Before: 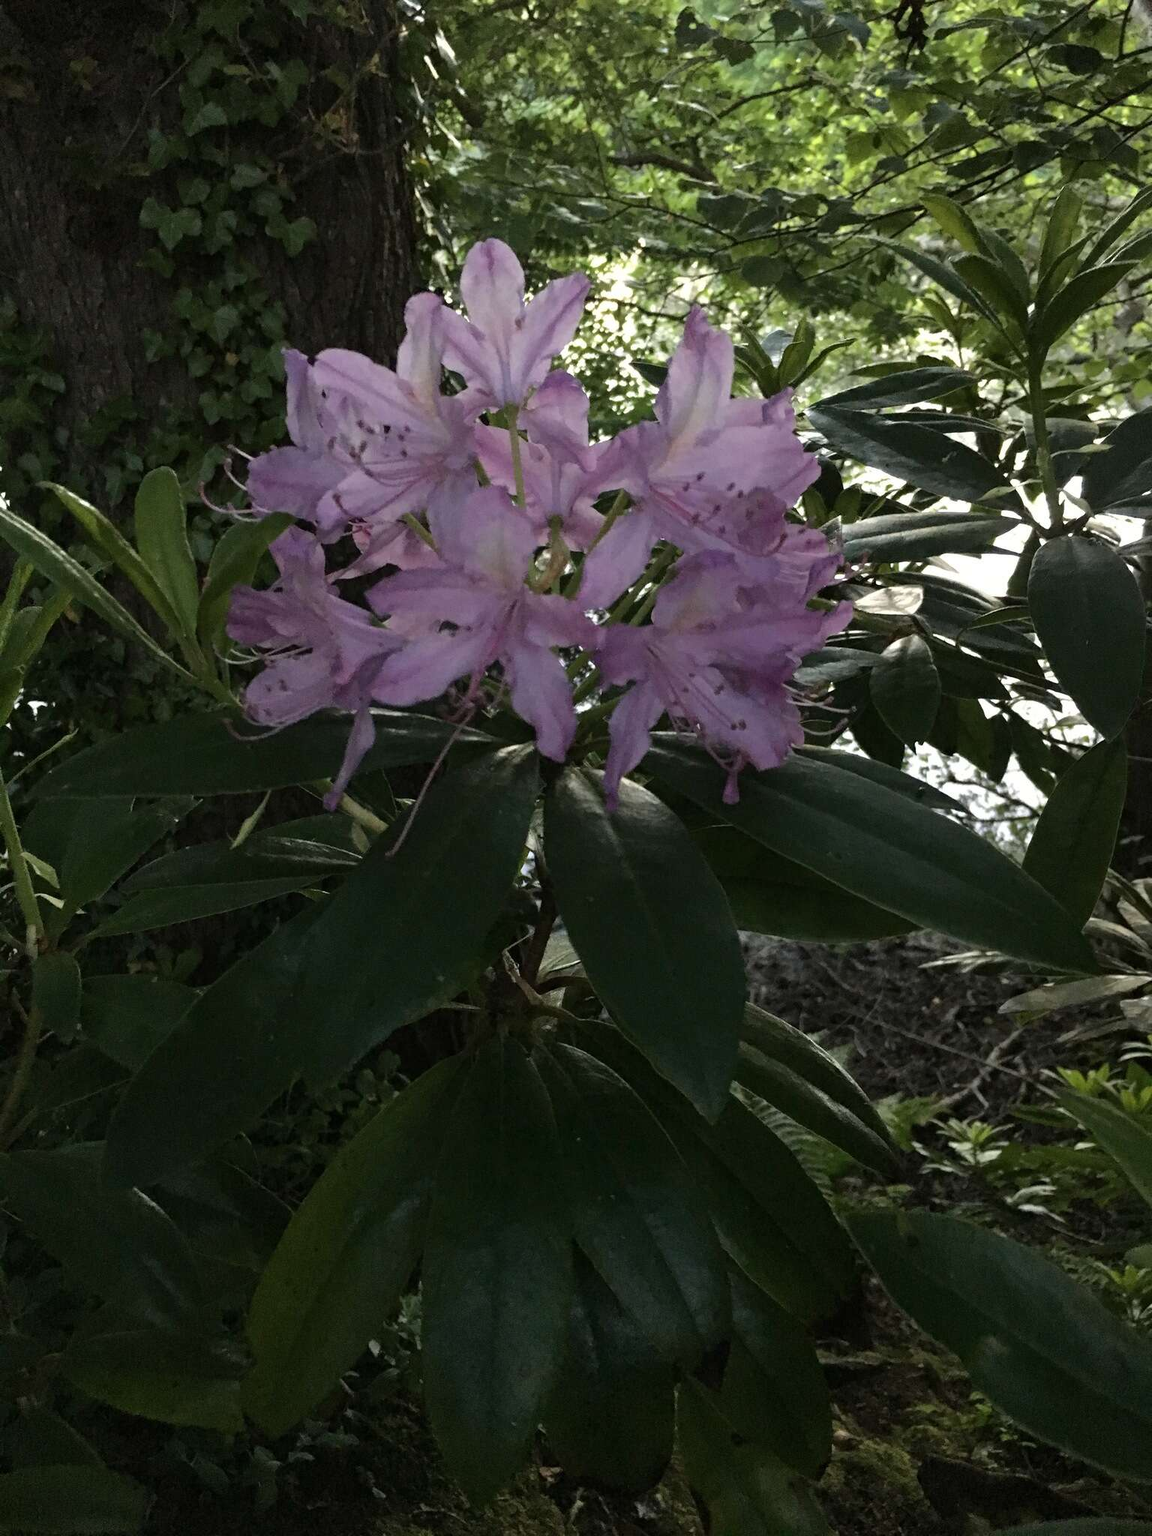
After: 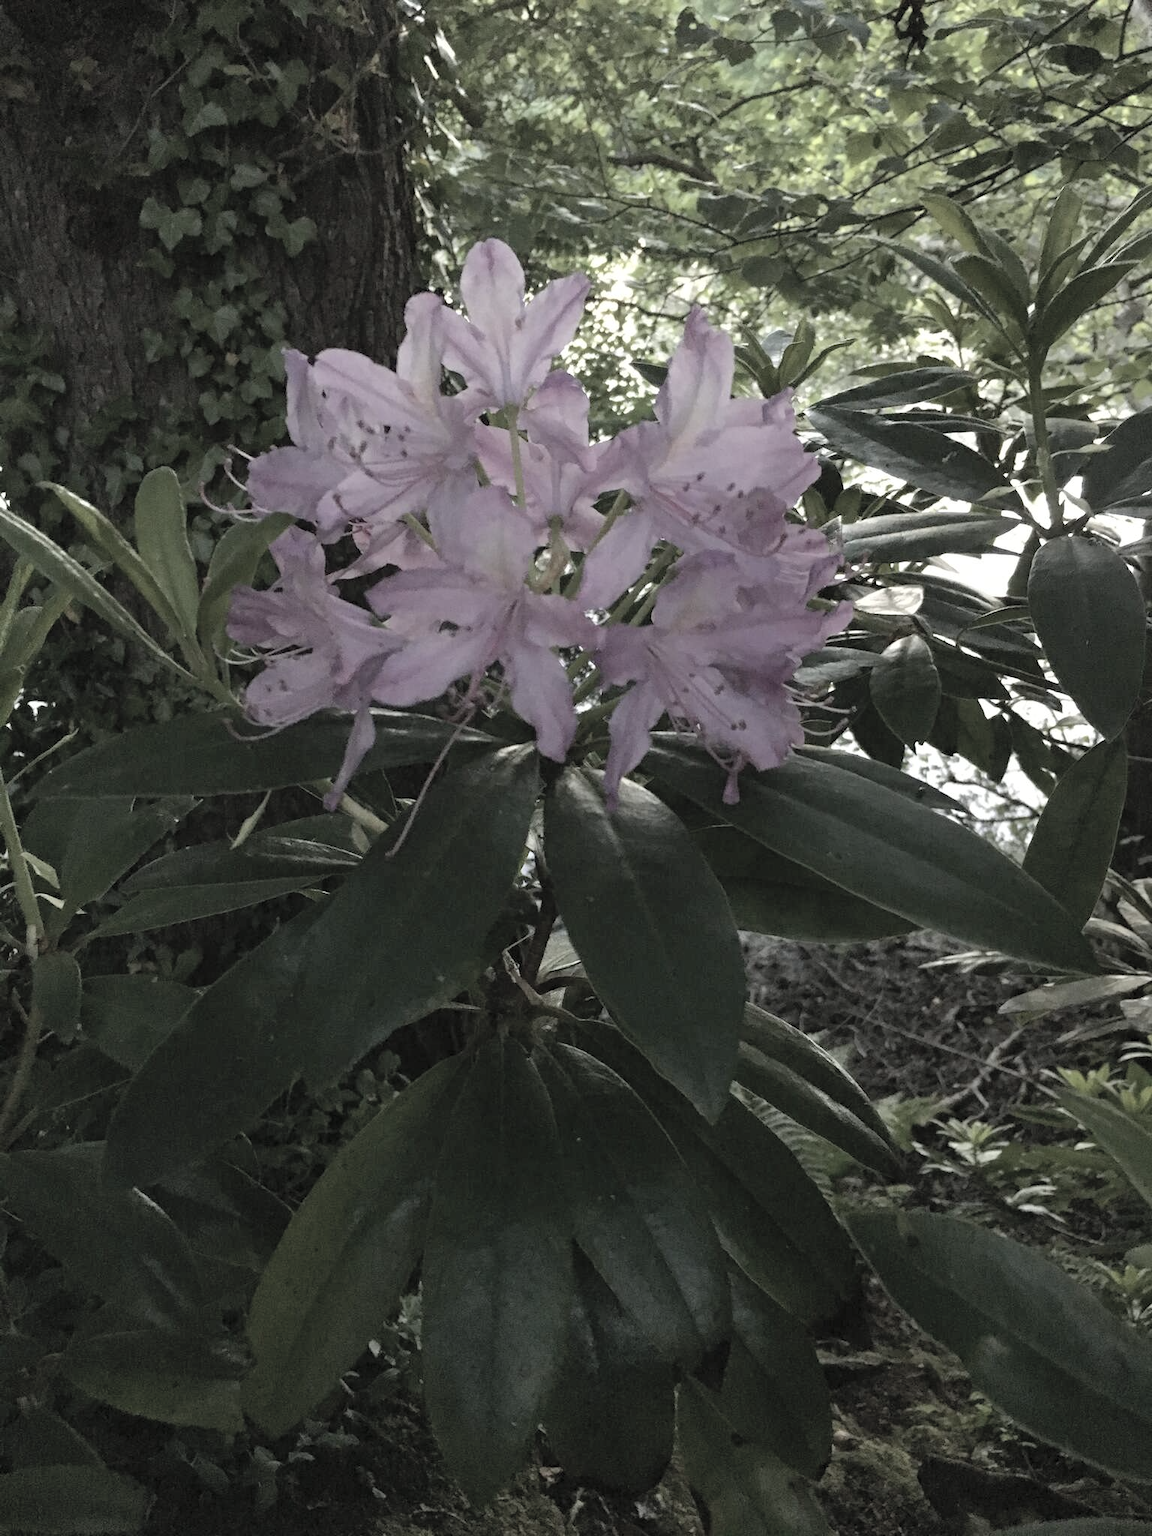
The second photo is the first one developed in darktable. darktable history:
tone equalizer: on, module defaults
contrast brightness saturation: brightness 0.18, saturation -0.5
